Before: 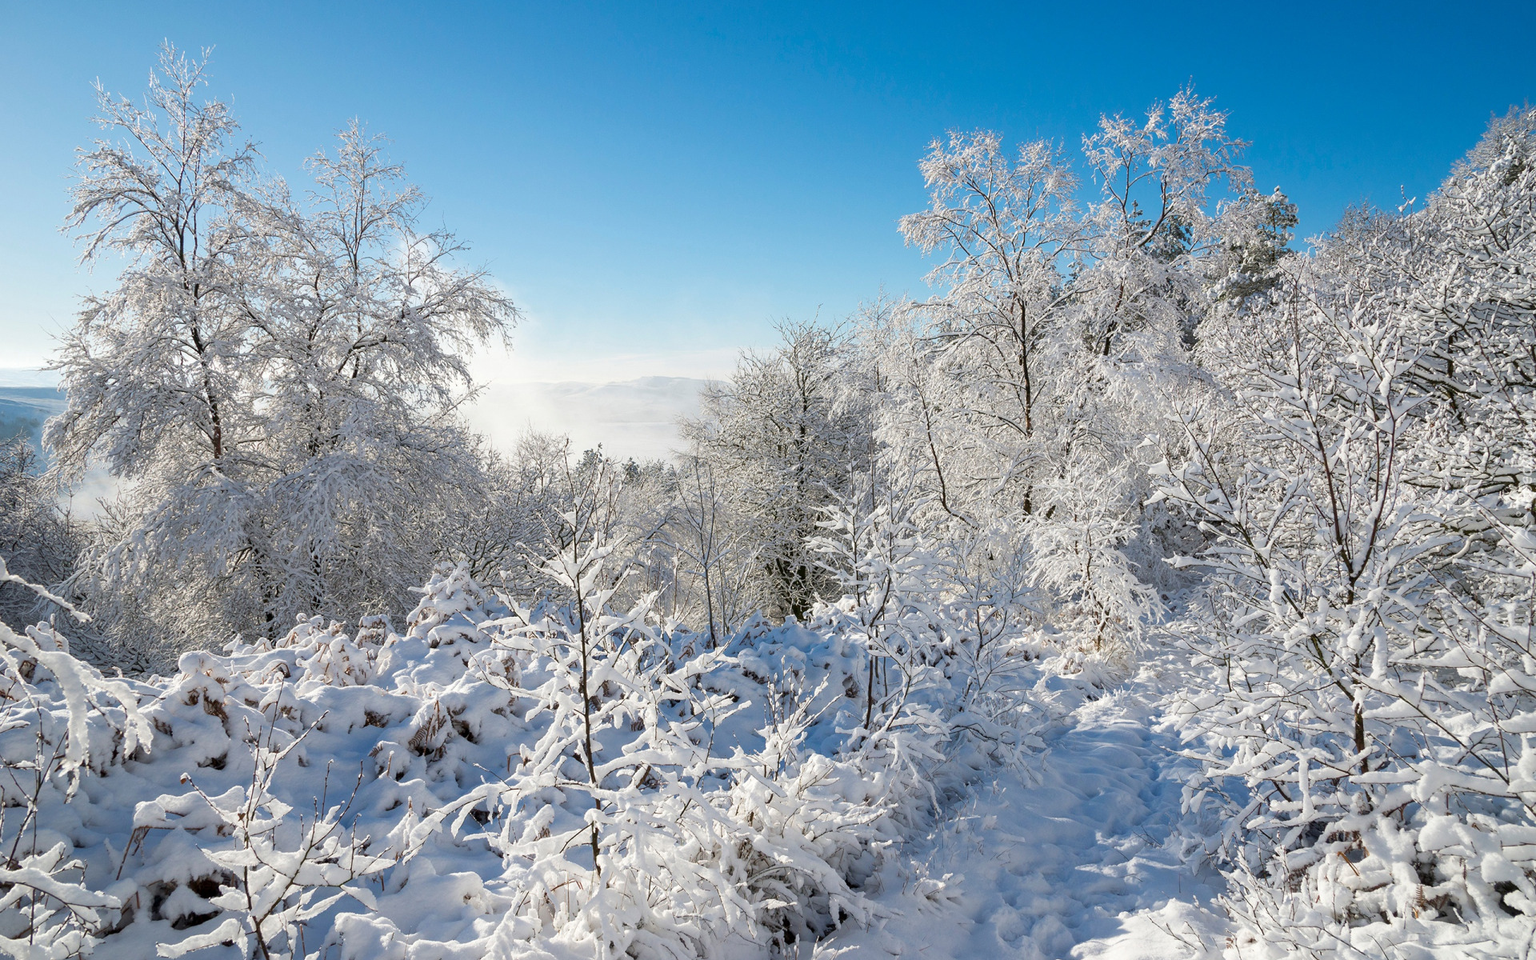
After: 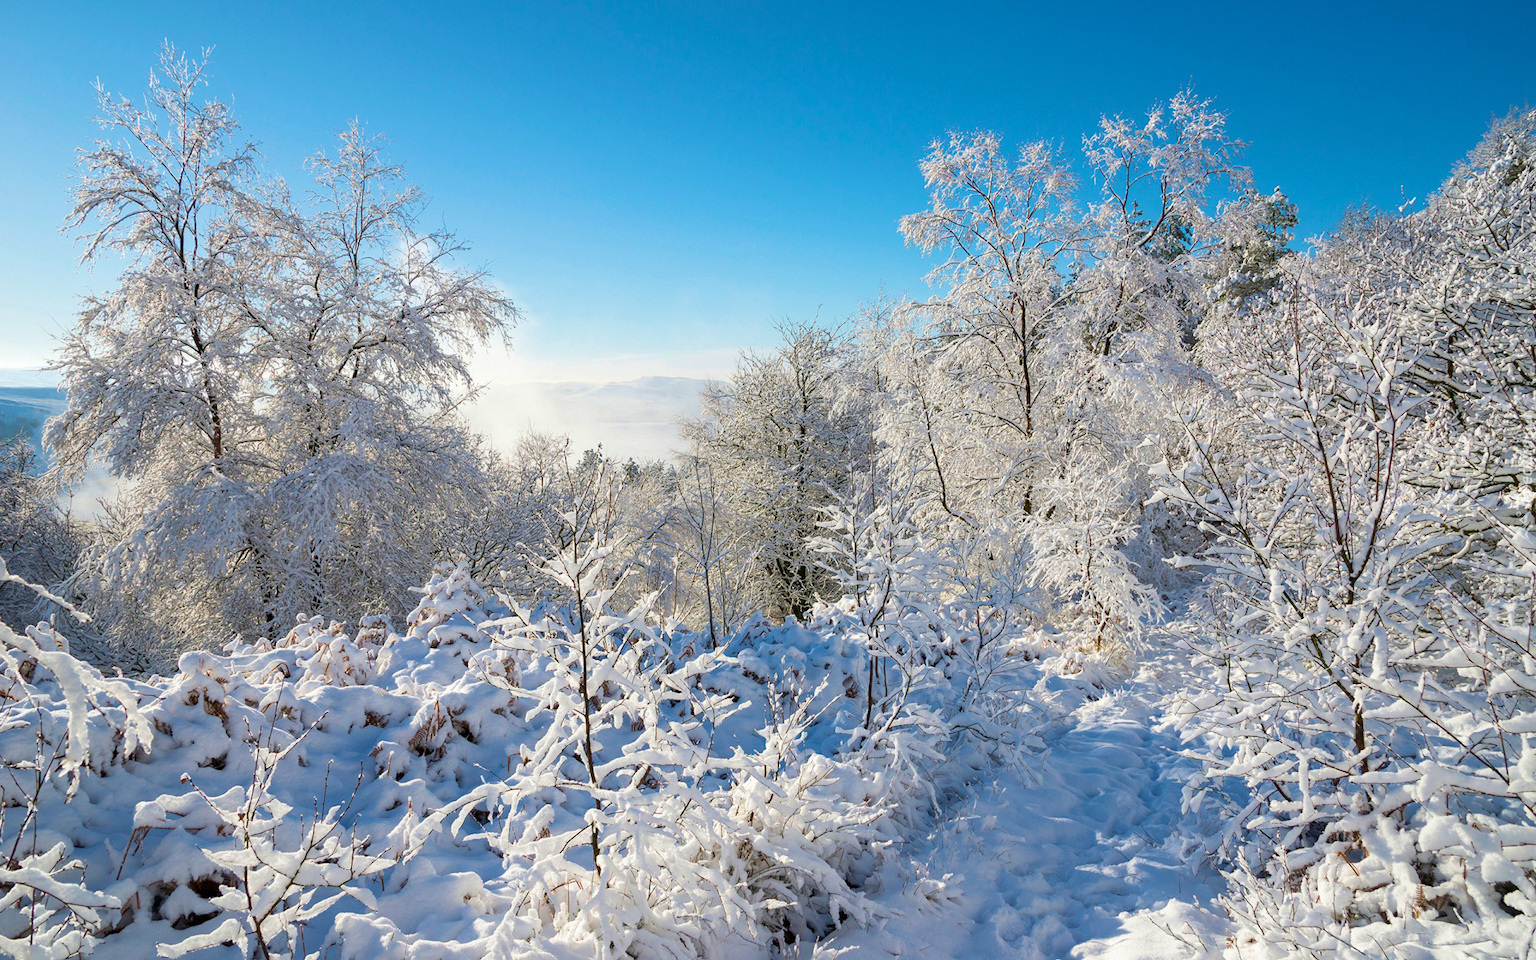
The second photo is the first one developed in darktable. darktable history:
velvia: strength 55.37%
